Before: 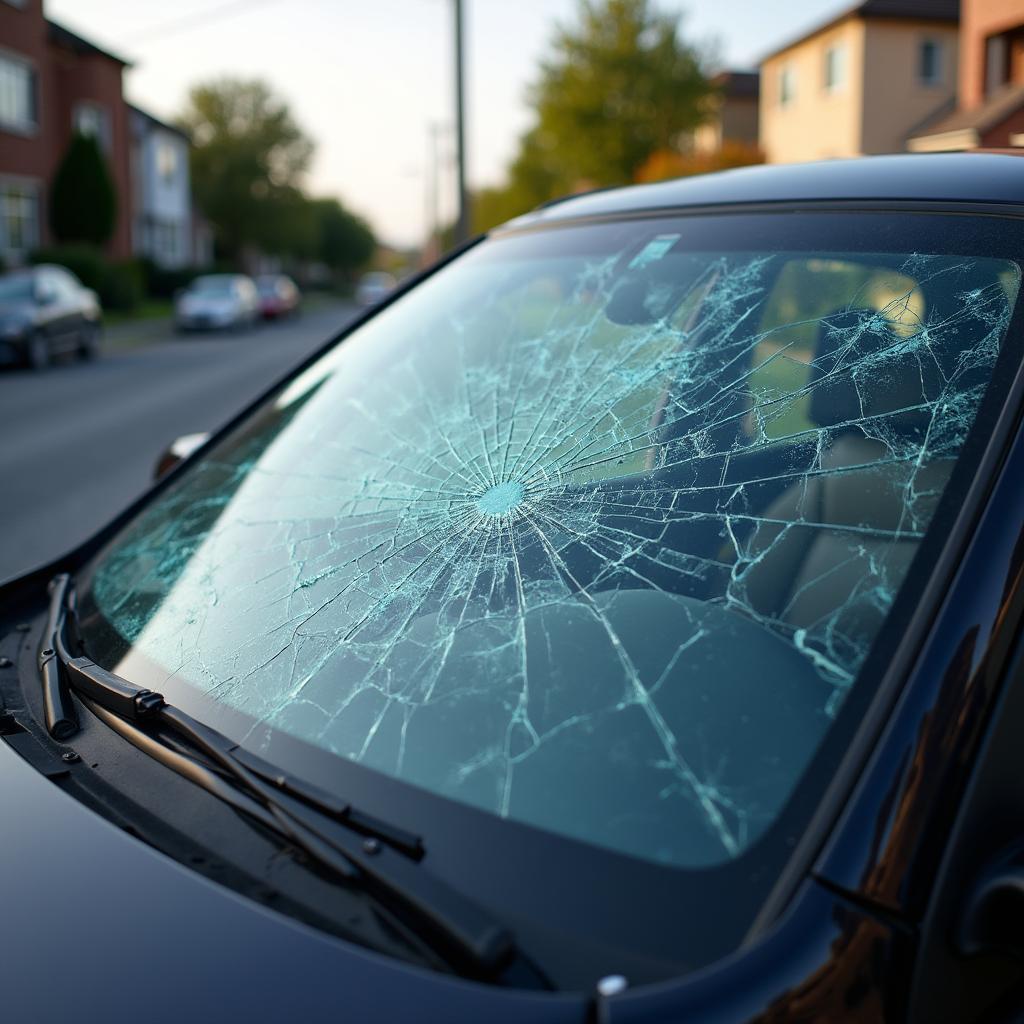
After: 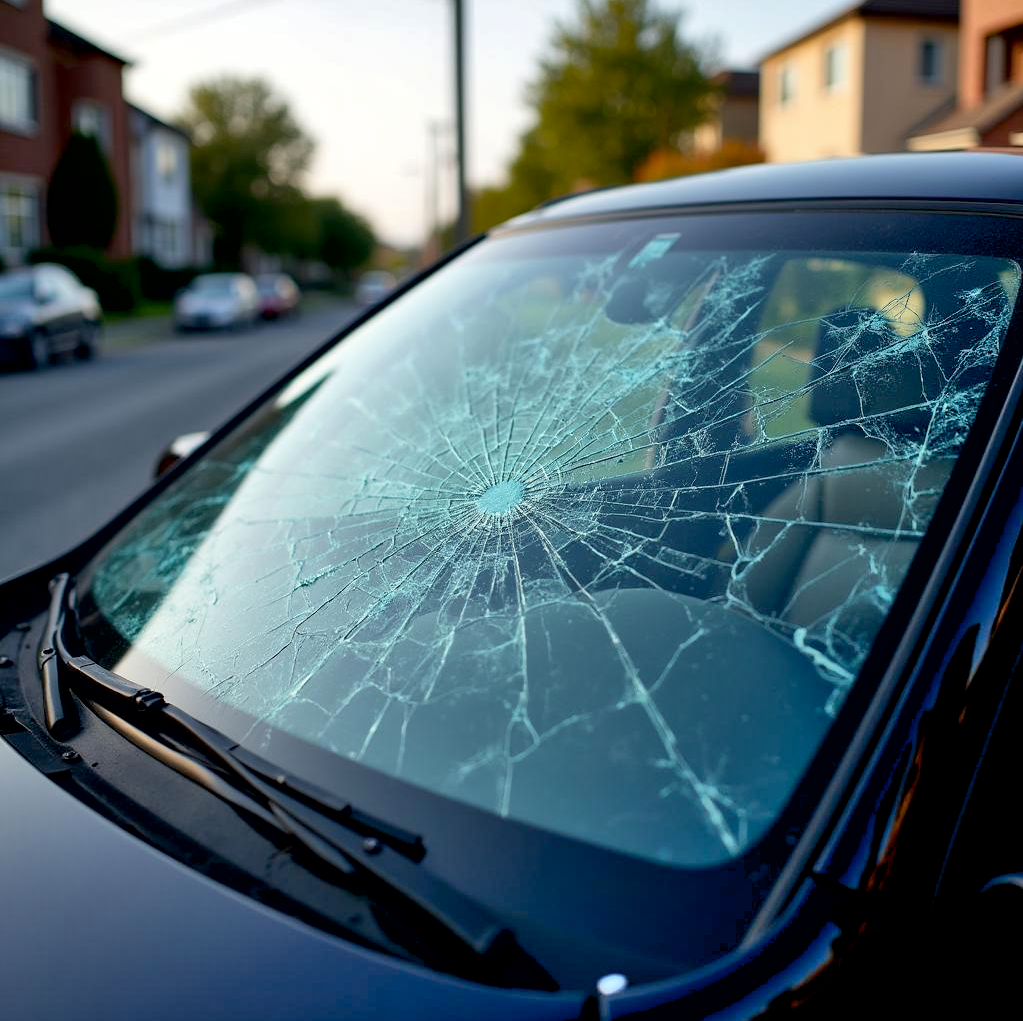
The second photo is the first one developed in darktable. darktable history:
crop: top 0.109%, bottom 0.103%
exposure: black level correction 0.01, exposure 0.016 EV, compensate highlight preservation false
shadows and highlights: low approximation 0.01, soften with gaussian
